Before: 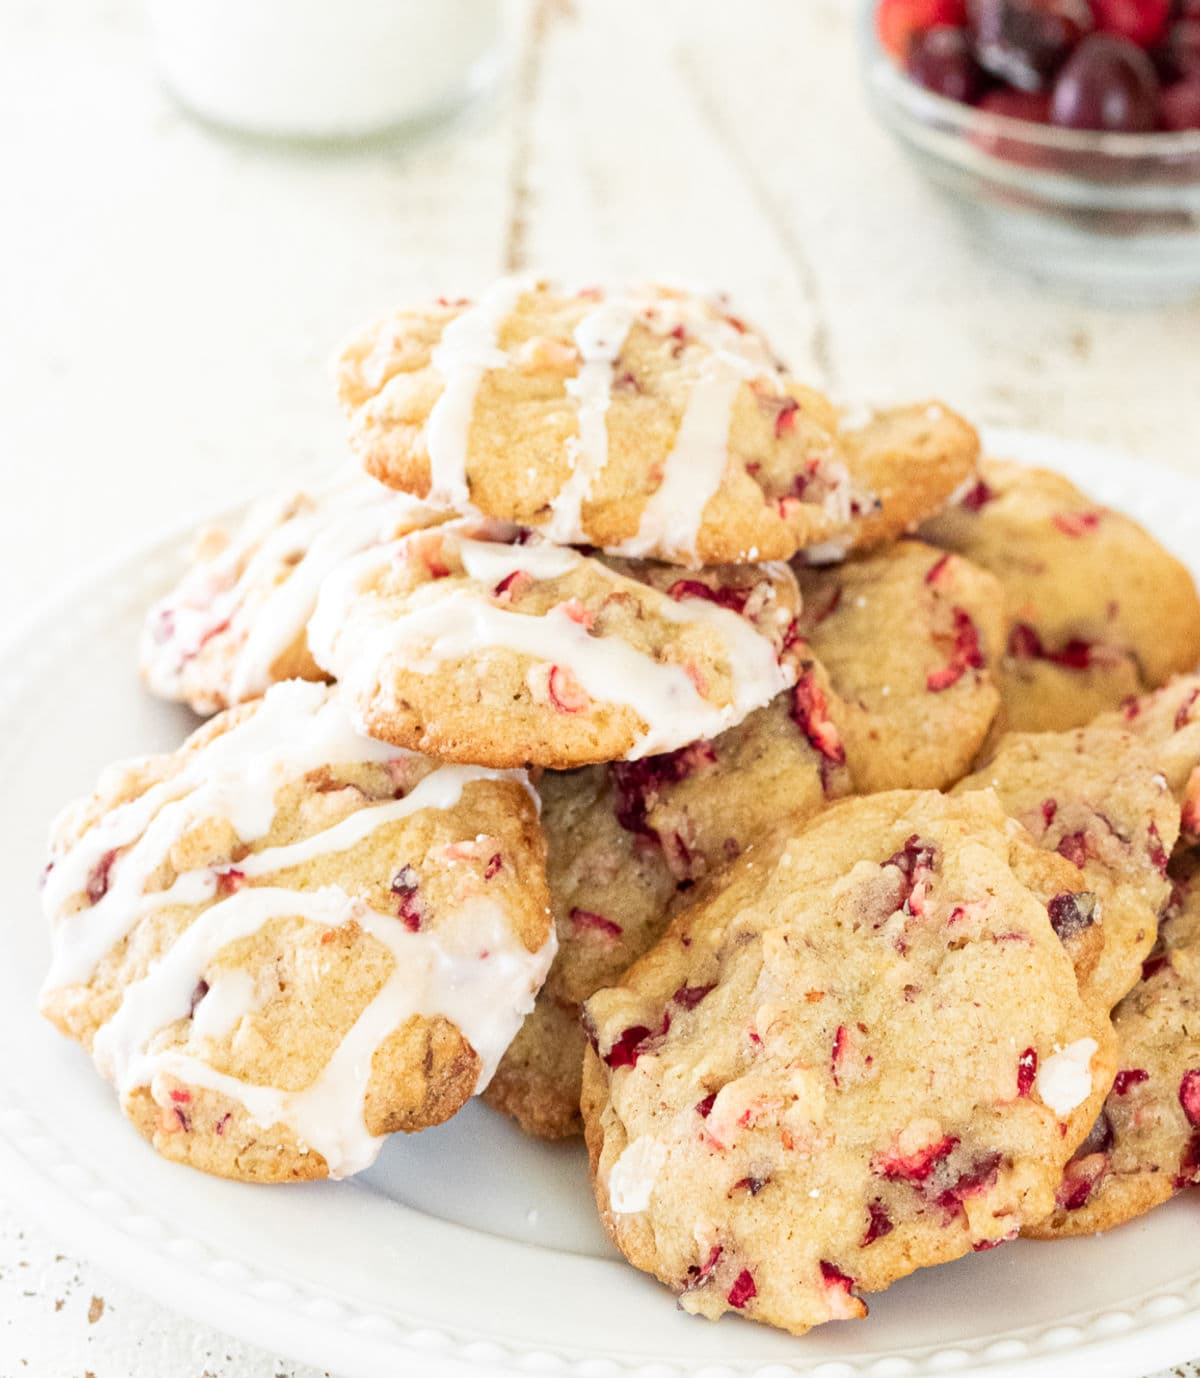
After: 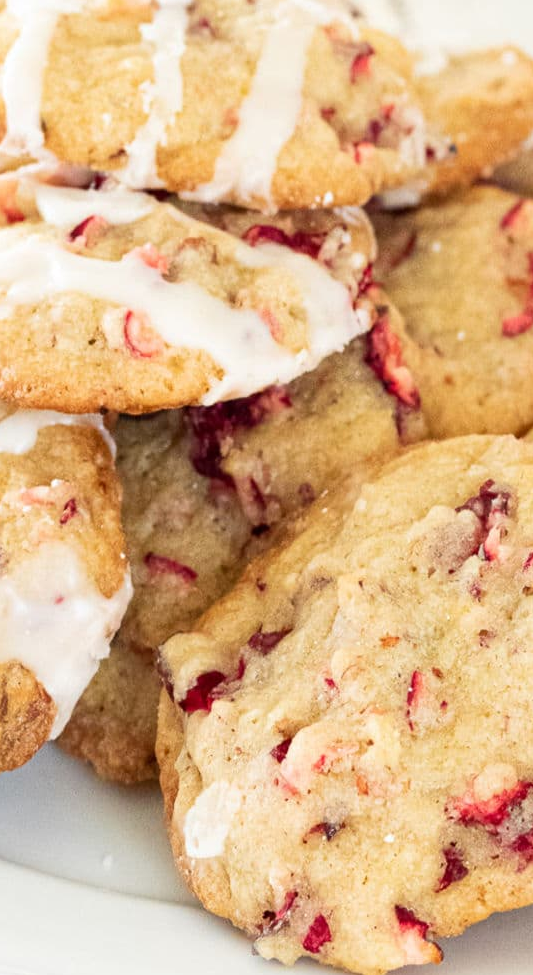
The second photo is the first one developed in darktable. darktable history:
crop: left 35.471%, top 25.78%, right 20.059%, bottom 3.446%
